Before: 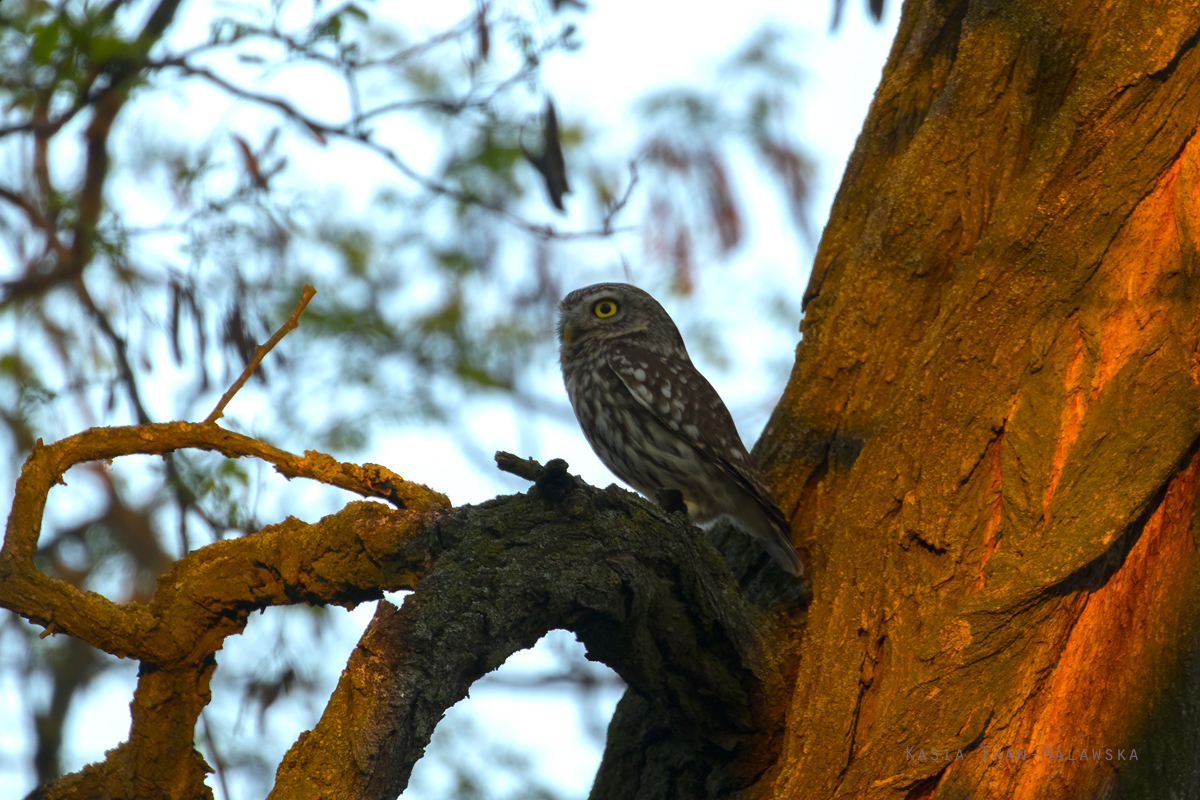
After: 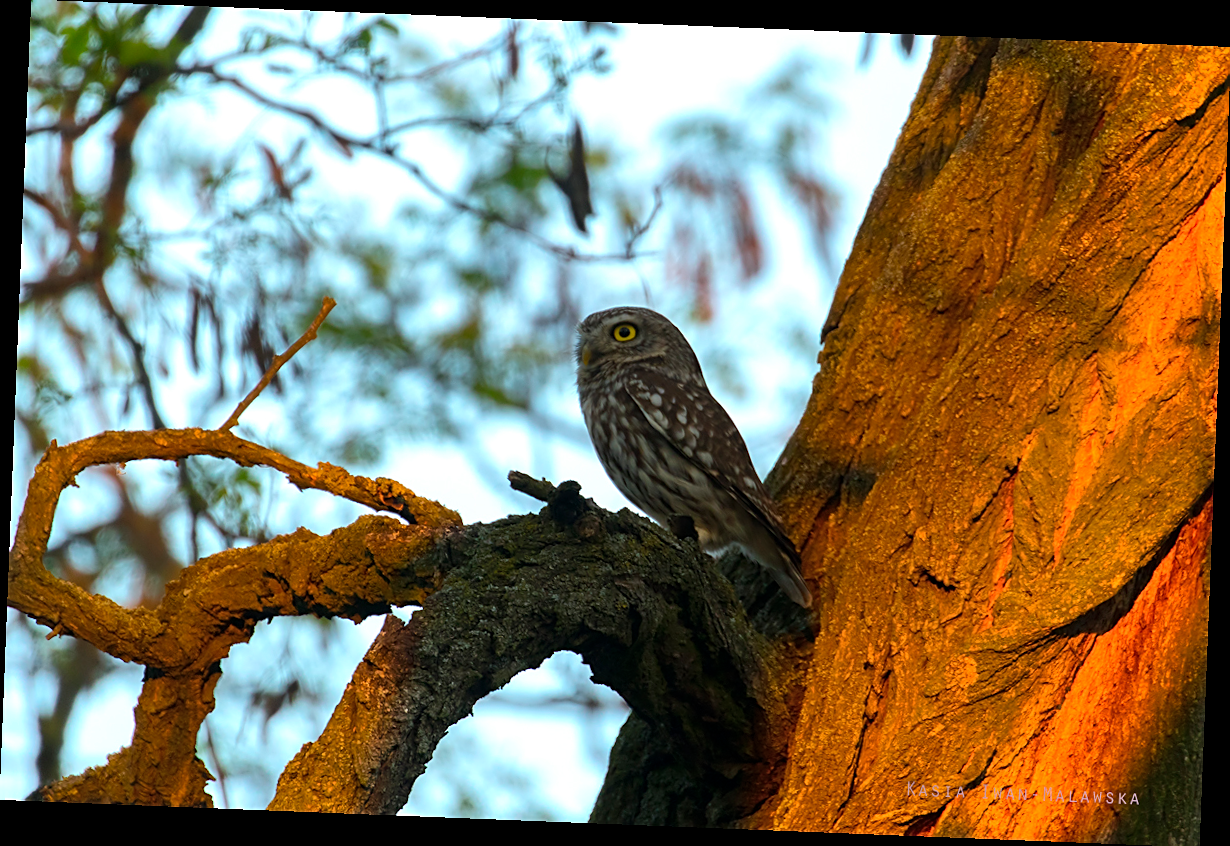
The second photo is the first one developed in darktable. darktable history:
sharpen: on, module defaults
shadows and highlights: radius 264.75, soften with gaussian
rotate and perspective: rotation 2.27°, automatic cropping off
